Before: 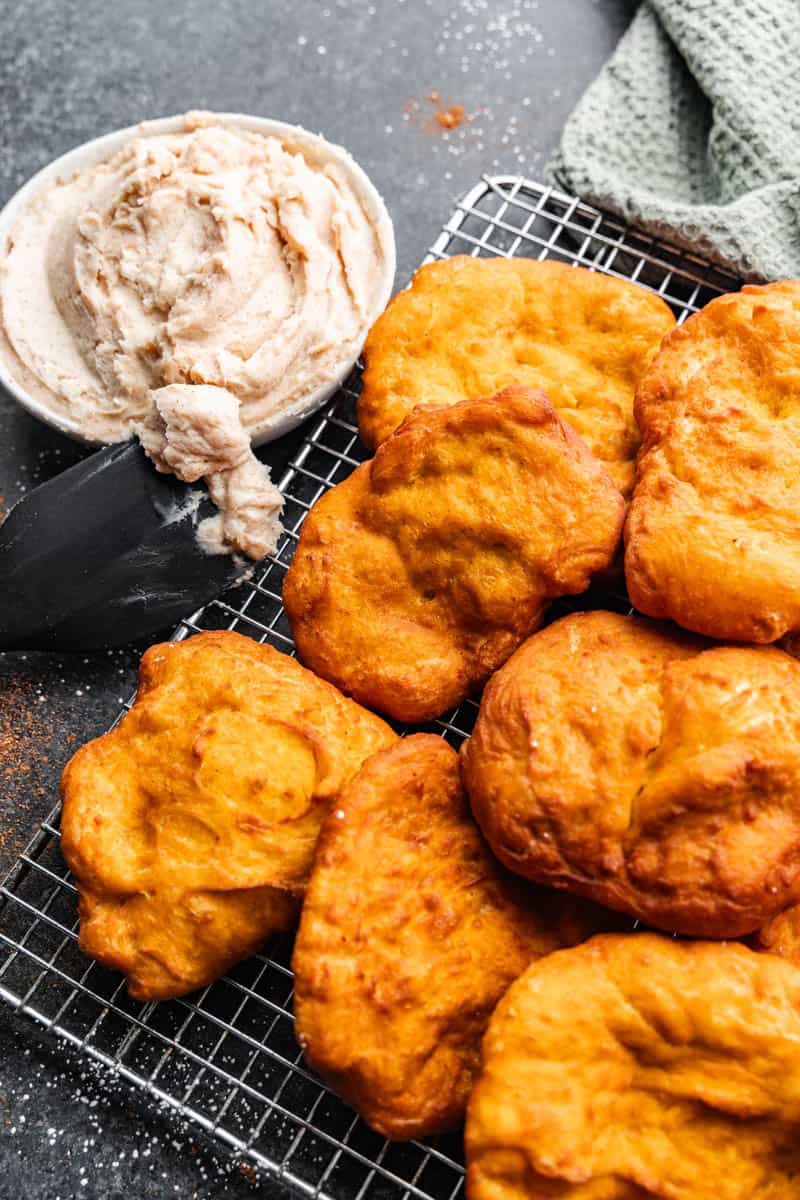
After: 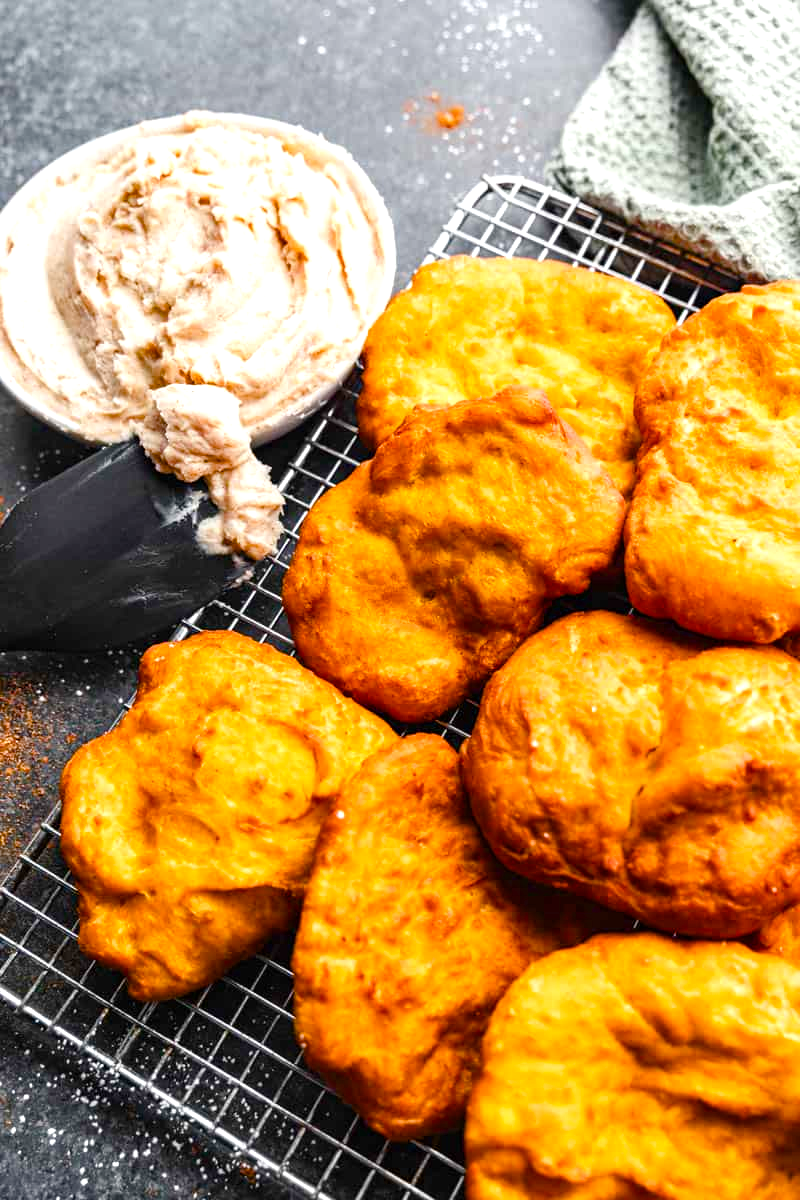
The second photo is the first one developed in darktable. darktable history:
color balance rgb: perceptual saturation grading › global saturation 35%, perceptual saturation grading › highlights -25%, perceptual saturation grading › shadows 50%
exposure: black level correction 0, exposure 0.5 EV, compensate highlight preservation false
